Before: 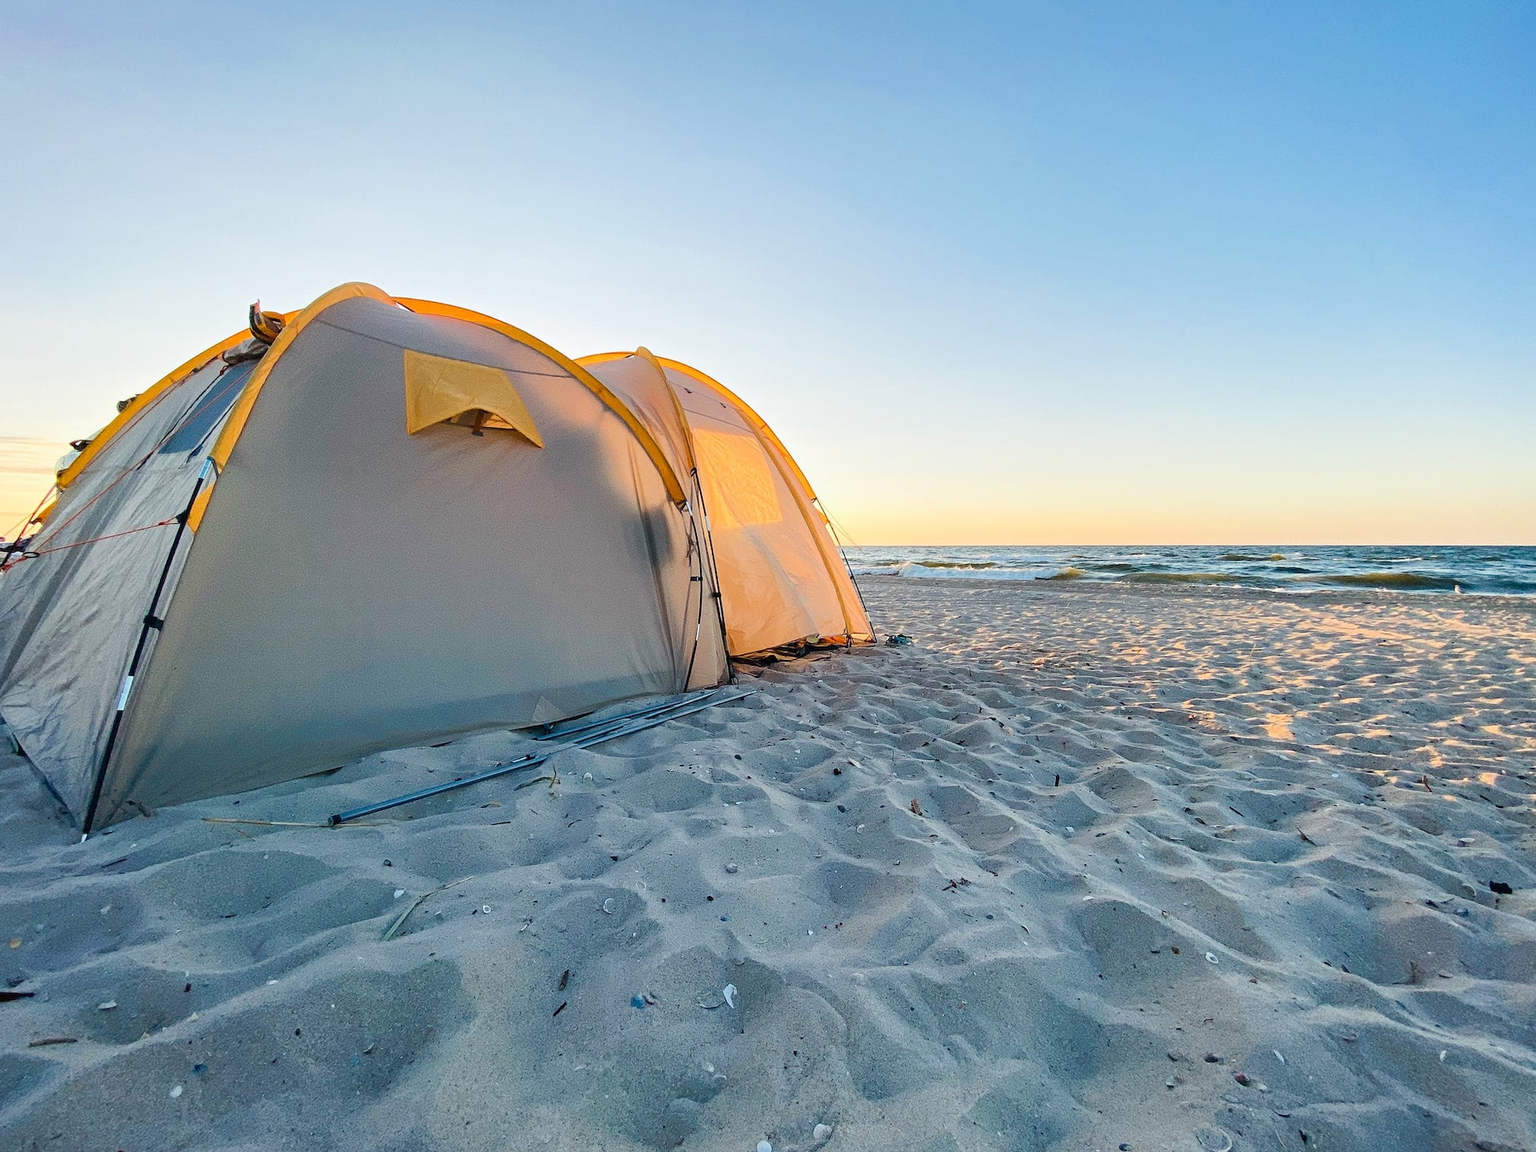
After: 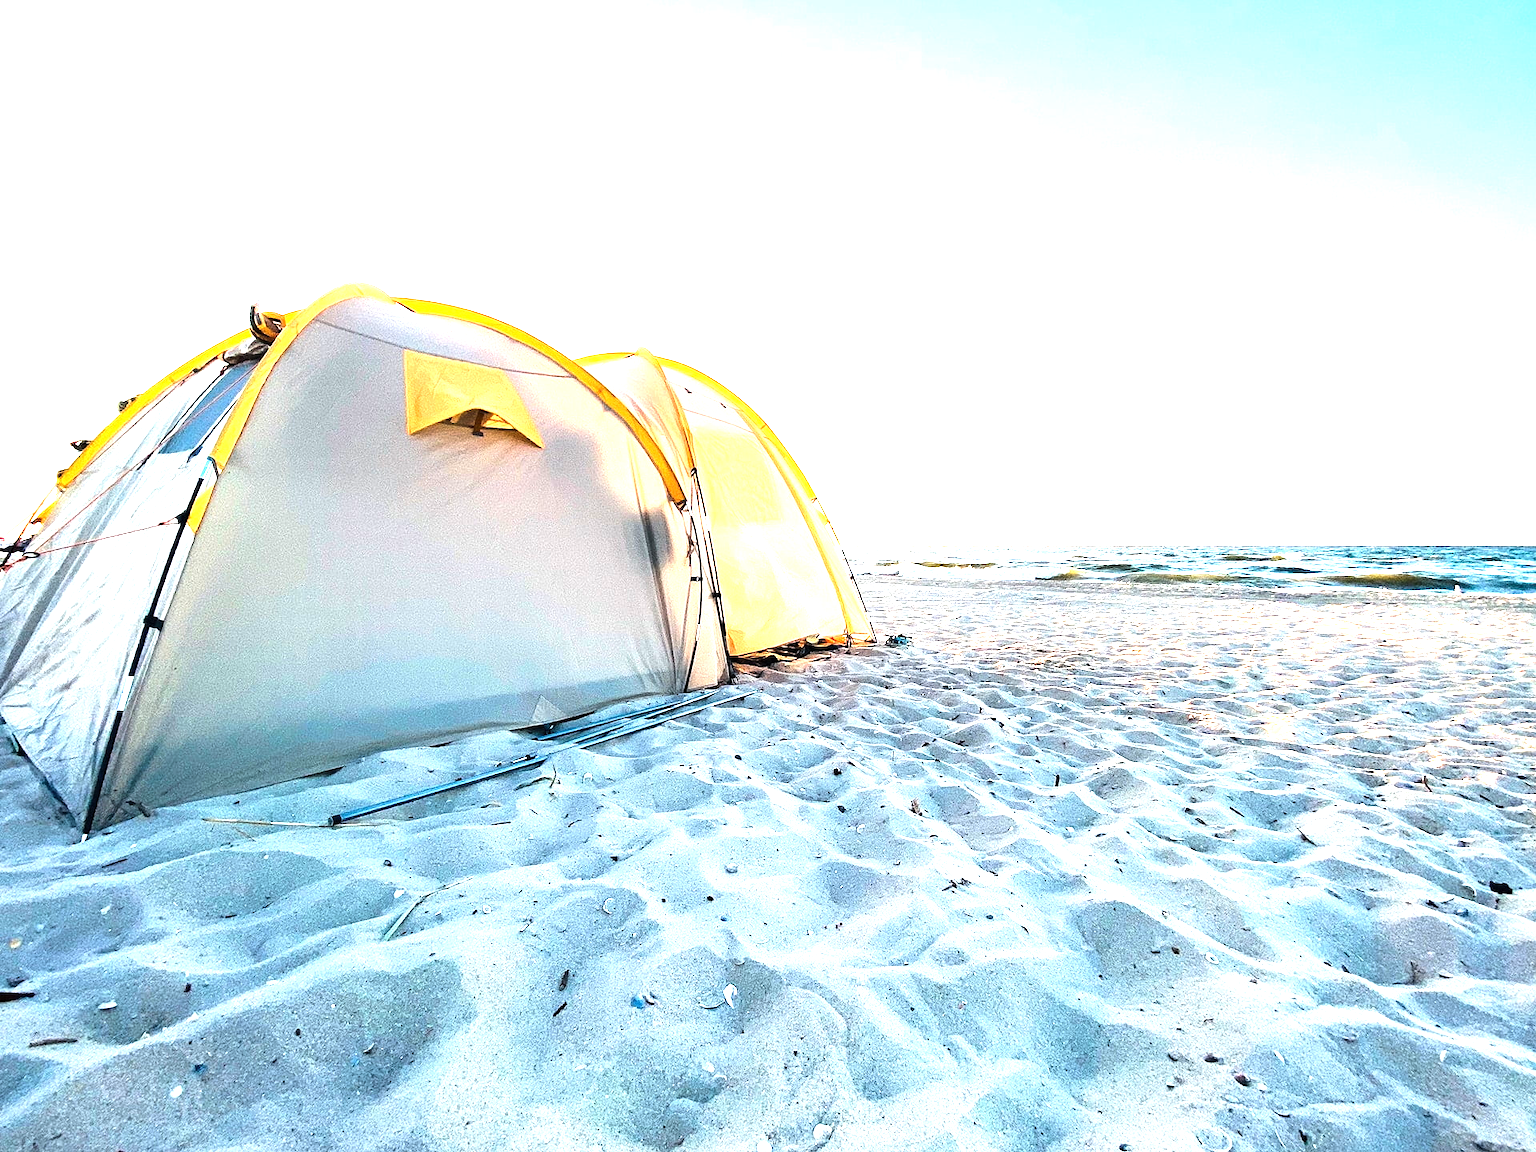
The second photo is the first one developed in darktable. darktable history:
exposure: black level correction 0, exposure 1 EV, compensate exposure bias true, compensate highlight preservation false
tone equalizer: -8 EV -1.11 EV, -7 EV -1.03 EV, -6 EV -0.831 EV, -5 EV -0.603 EV, -3 EV 0.556 EV, -2 EV 0.862 EV, -1 EV 0.989 EV, +0 EV 1.06 EV, edges refinement/feathering 500, mask exposure compensation -1.57 EV, preserve details no
